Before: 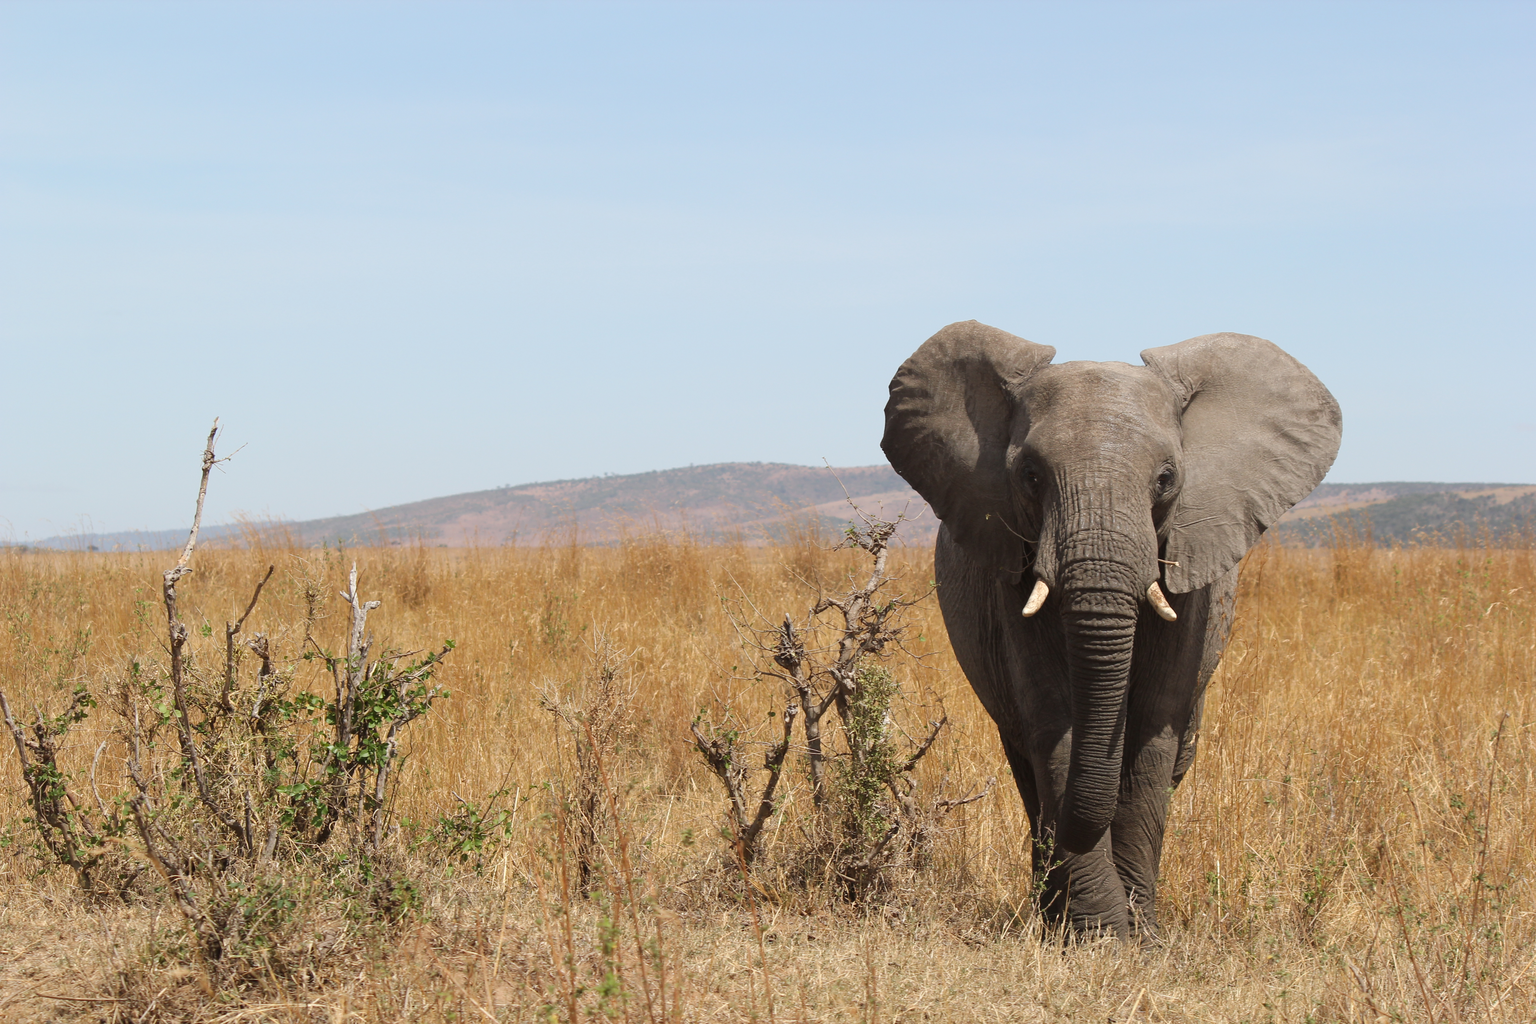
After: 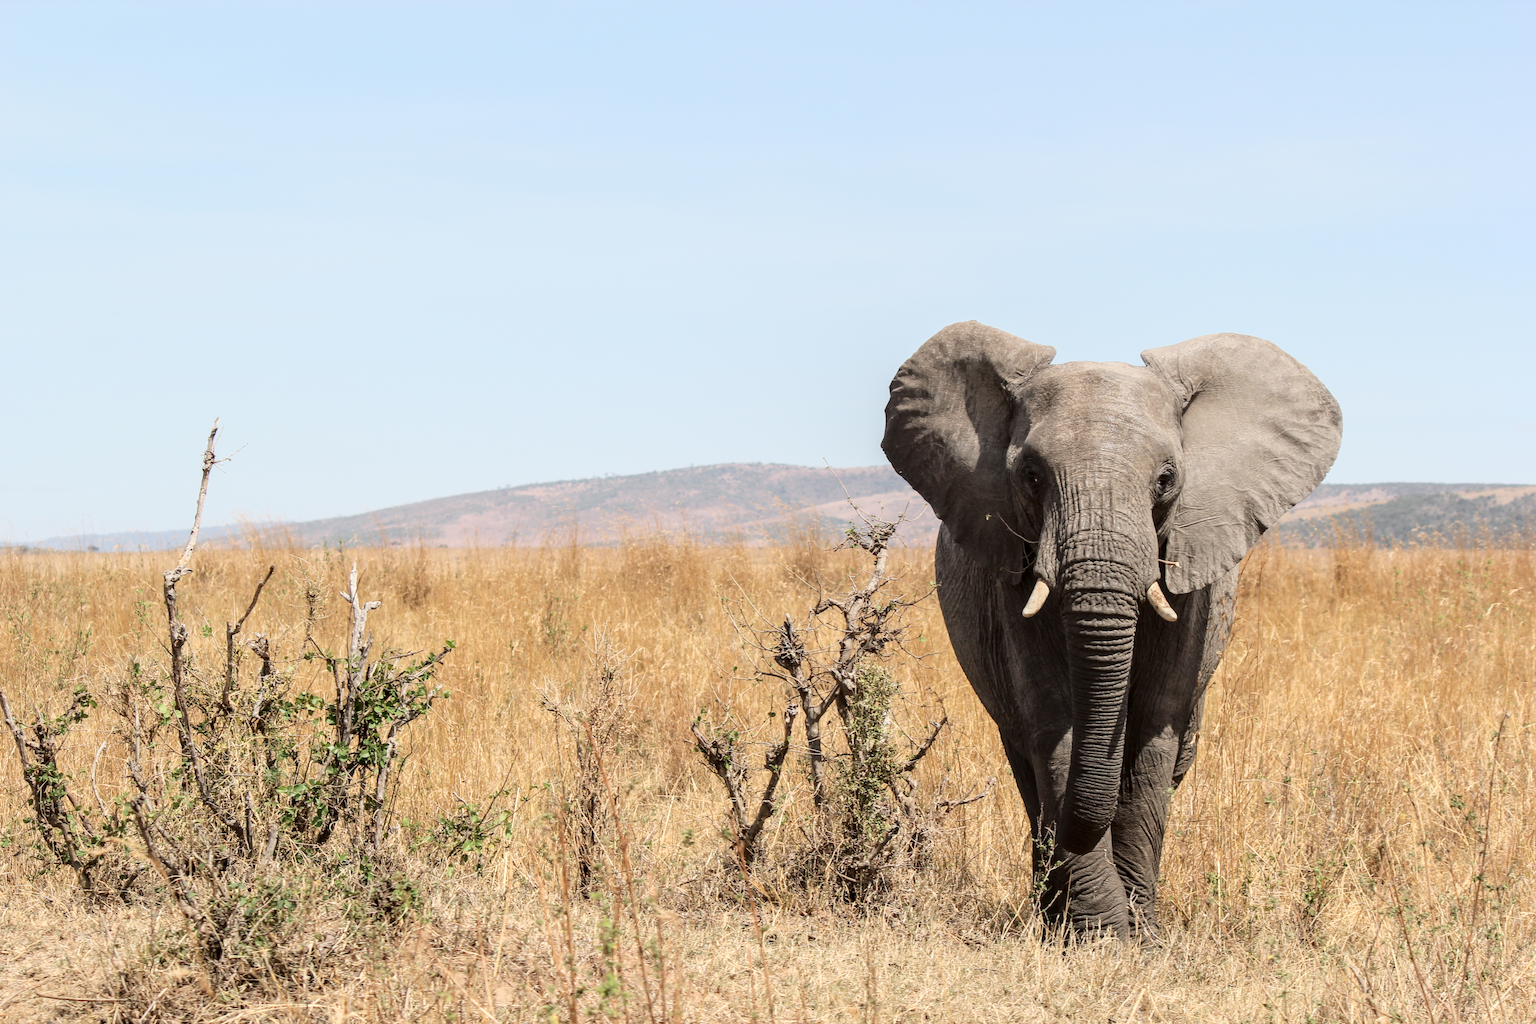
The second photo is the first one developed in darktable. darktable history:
local contrast: detail 130%
color zones: curves: ch0 [(0, 0.5) (0.143, 0.5) (0.286, 0.5) (0.429, 0.5) (0.571, 0.5) (0.714, 0.476) (0.857, 0.5) (1, 0.5)]; ch2 [(0, 0.5) (0.143, 0.5) (0.286, 0.5) (0.429, 0.5) (0.571, 0.5) (0.714, 0.487) (0.857, 0.5) (1, 0.5)]
exposure: black level correction 0.001, exposure -0.2 EV, compensate highlight preservation false
tone curve: curves: ch0 [(0, 0) (0.003, 0.003) (0.011, 0.01) (0.025, 0.023) (0.044, 0.041) (0.069, 0.064) (0.1, 0.094) (0.136, 0.143) (0.177, 0.205) (0.224, 0.281) (0.277, 0.367) (0.335, 0.457) (0.399, 0.542) (0.468, 0.629) (0.543, 0.711) (0.623, 0.788) (0.709, 0.863) (0.801, 0.912) (0.898, 0.955) (1, 1)], color space Lab, independent channels, preserve colors none
